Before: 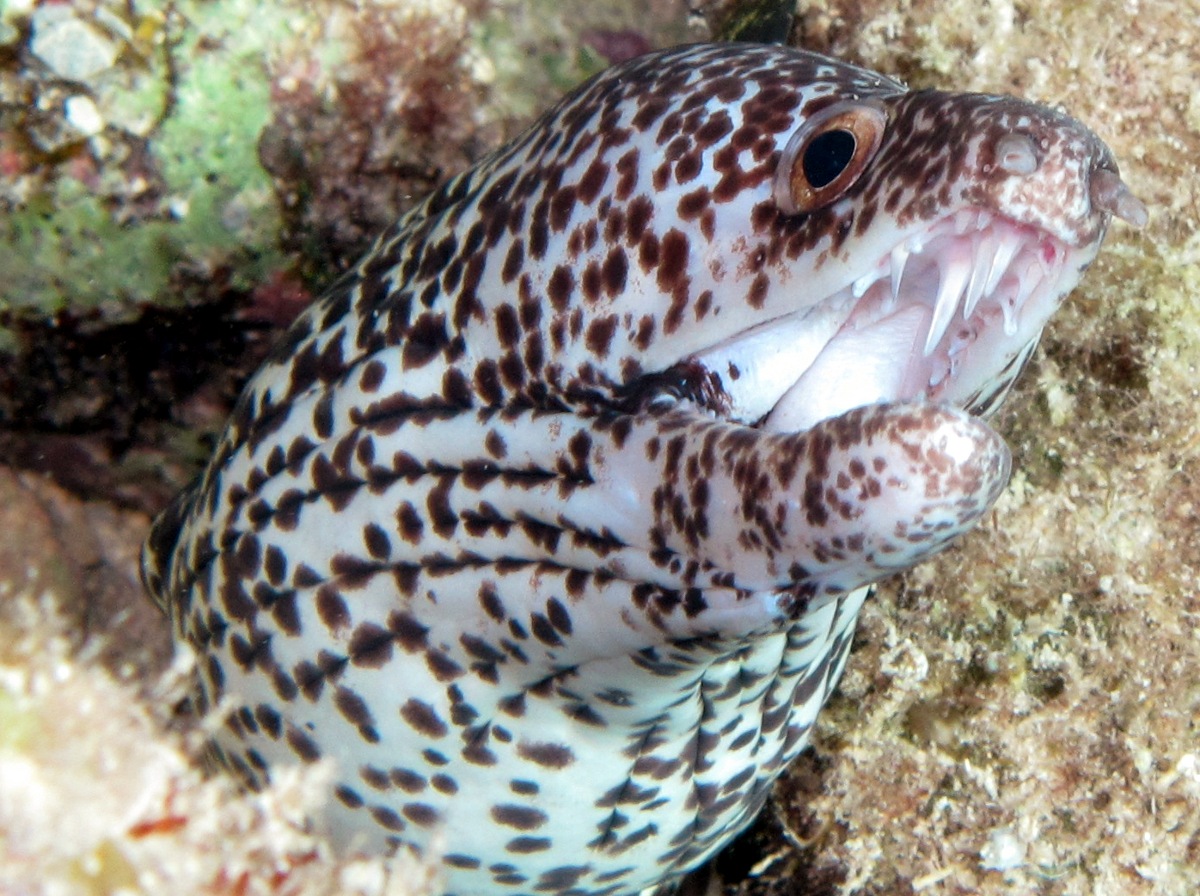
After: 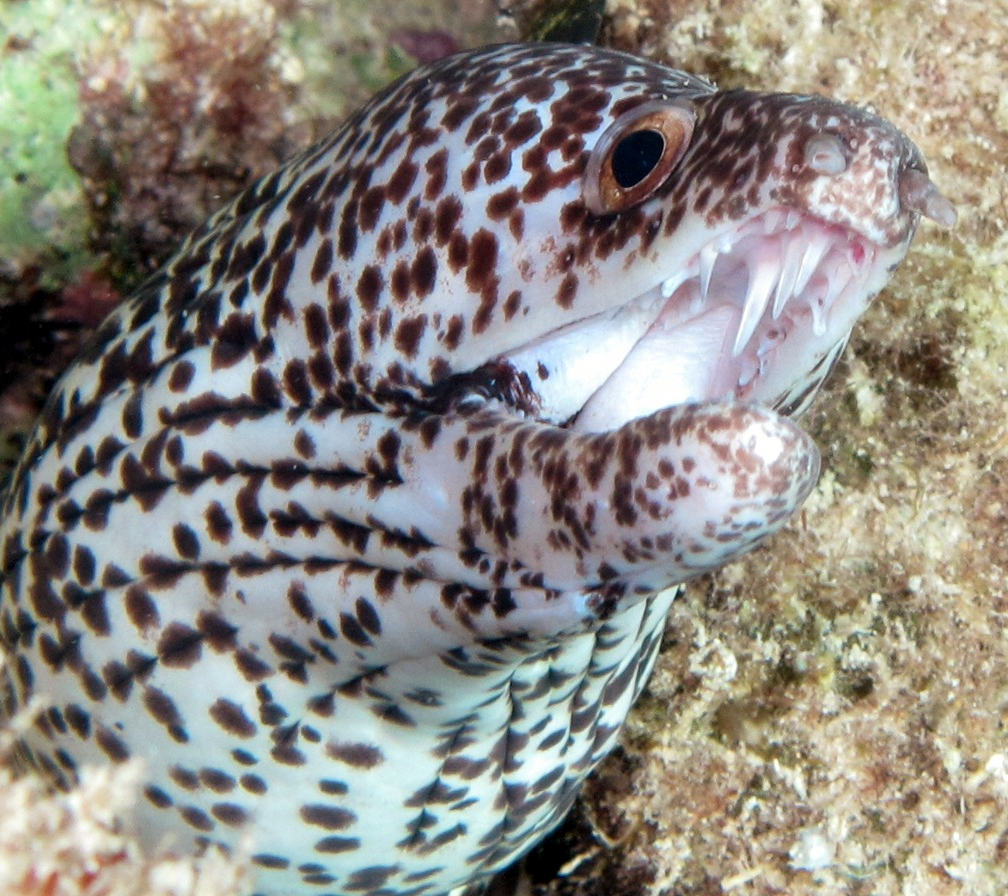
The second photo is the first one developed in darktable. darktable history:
crop: left 15.945%
